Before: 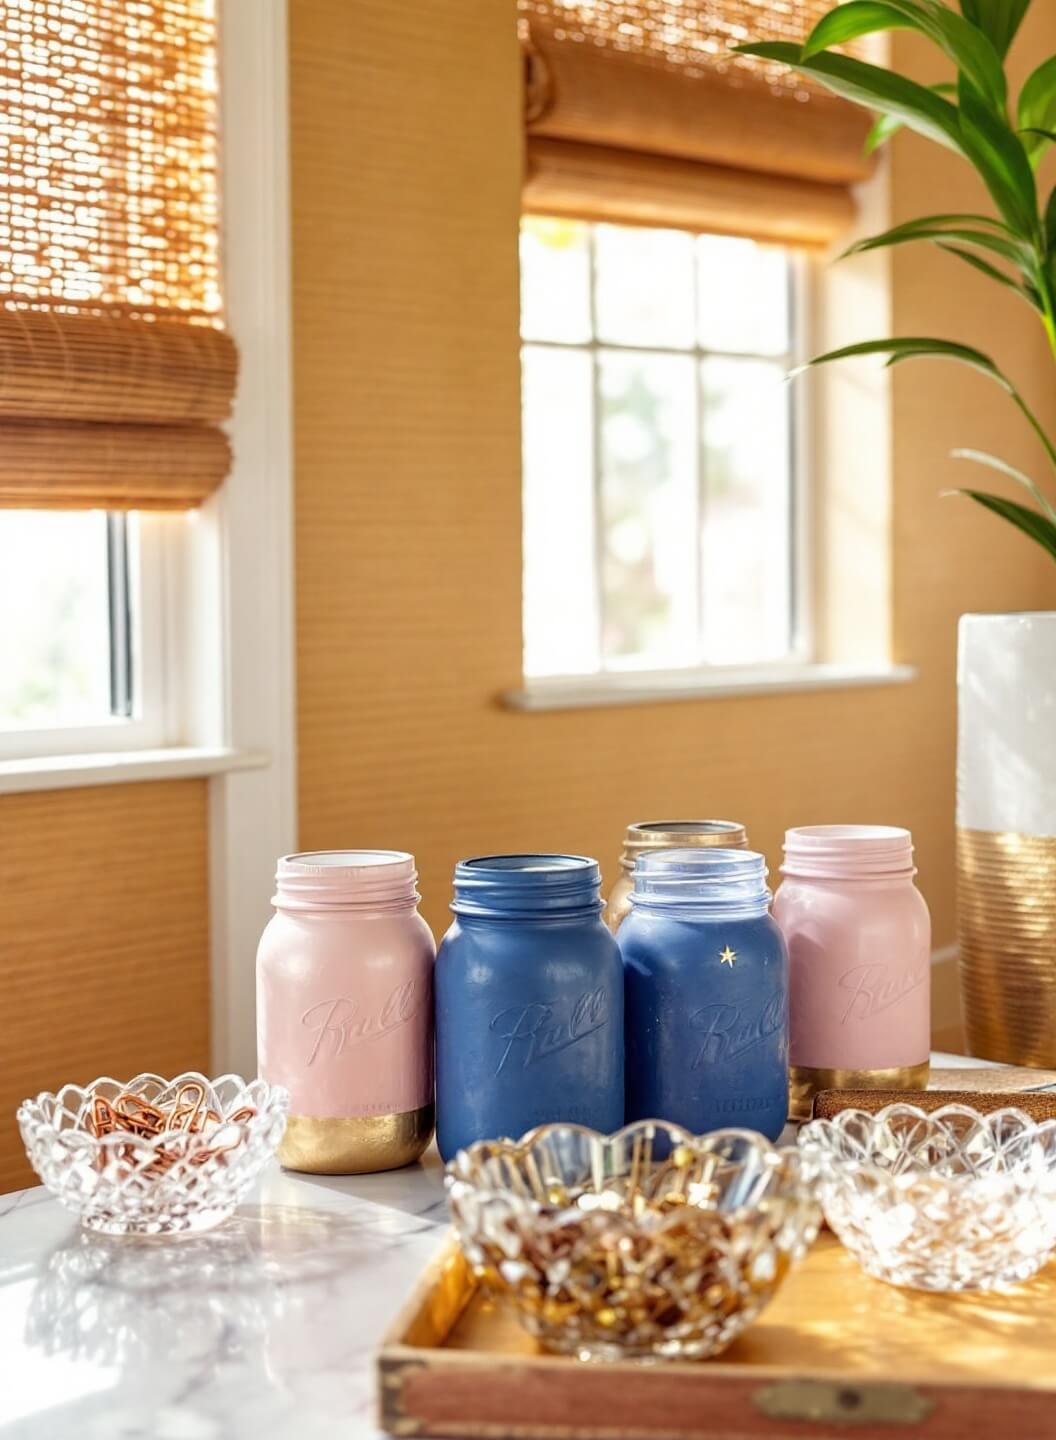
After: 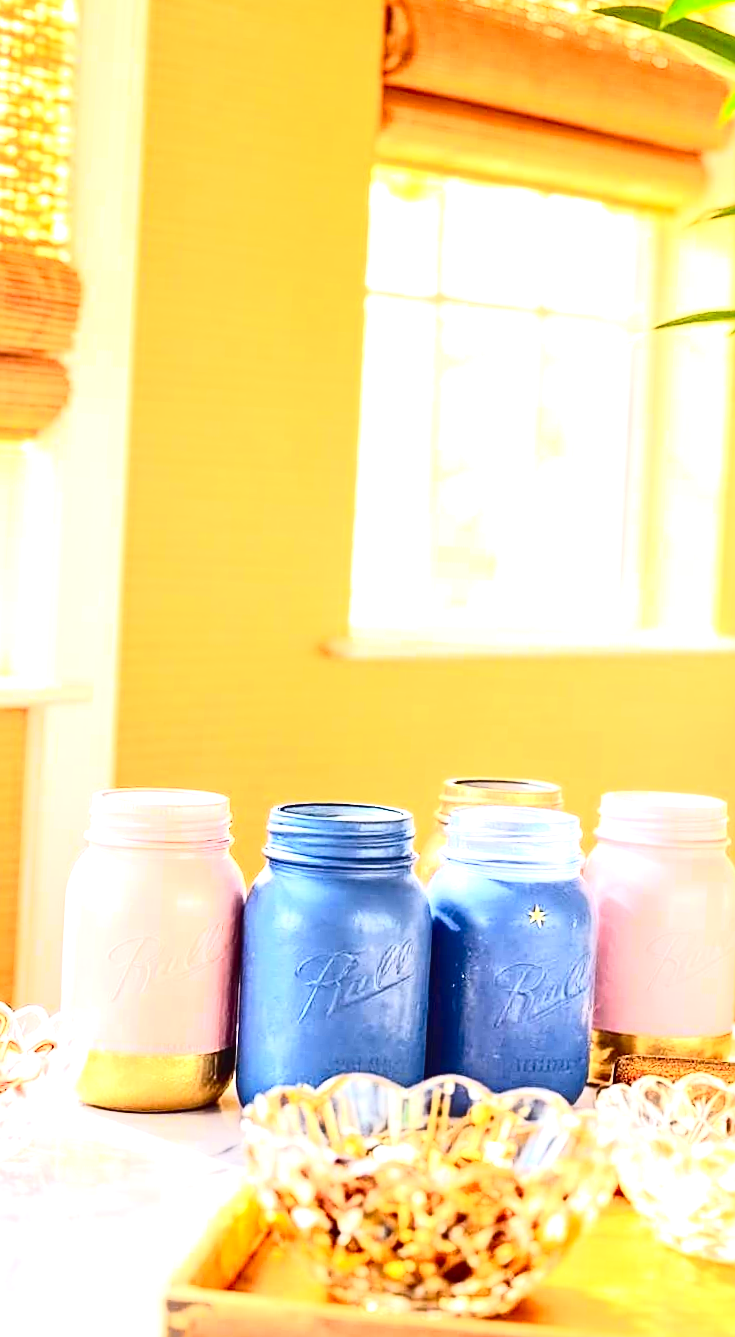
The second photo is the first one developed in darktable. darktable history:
exposure: black level correction 0, exposure 1.55 EV, compensate exposure bias true, compensate highlight preservation false
tone curve: curves: ch0 [(0, 0.031) (0.145, 0.106) (0.319, 0.269) (0.495, 0.544) (0.707, 0.833) (0.859, 0.931) (1, 0.967)]; ch1 [(0, 0) (0.279, 0.218) (0.424, 0.411) (0.495, 0.504) (0.538, 0.55) (0.578, 0.595) (0.707, 0.778) (1, 1)]; ch2 [(0, 0) (0.125, 0.089) (0.353, 0.329) (0.436, 0.432) (0.552, 0.554) (0.615, 0.674) (1, 1)], color space Lab, independent channels, preserve colors none
crop and rotate: angle -3.27°, left 14.277%, top 0.028%, right 10.766%, bottom 0.028%
sharpen: on, module defaults
